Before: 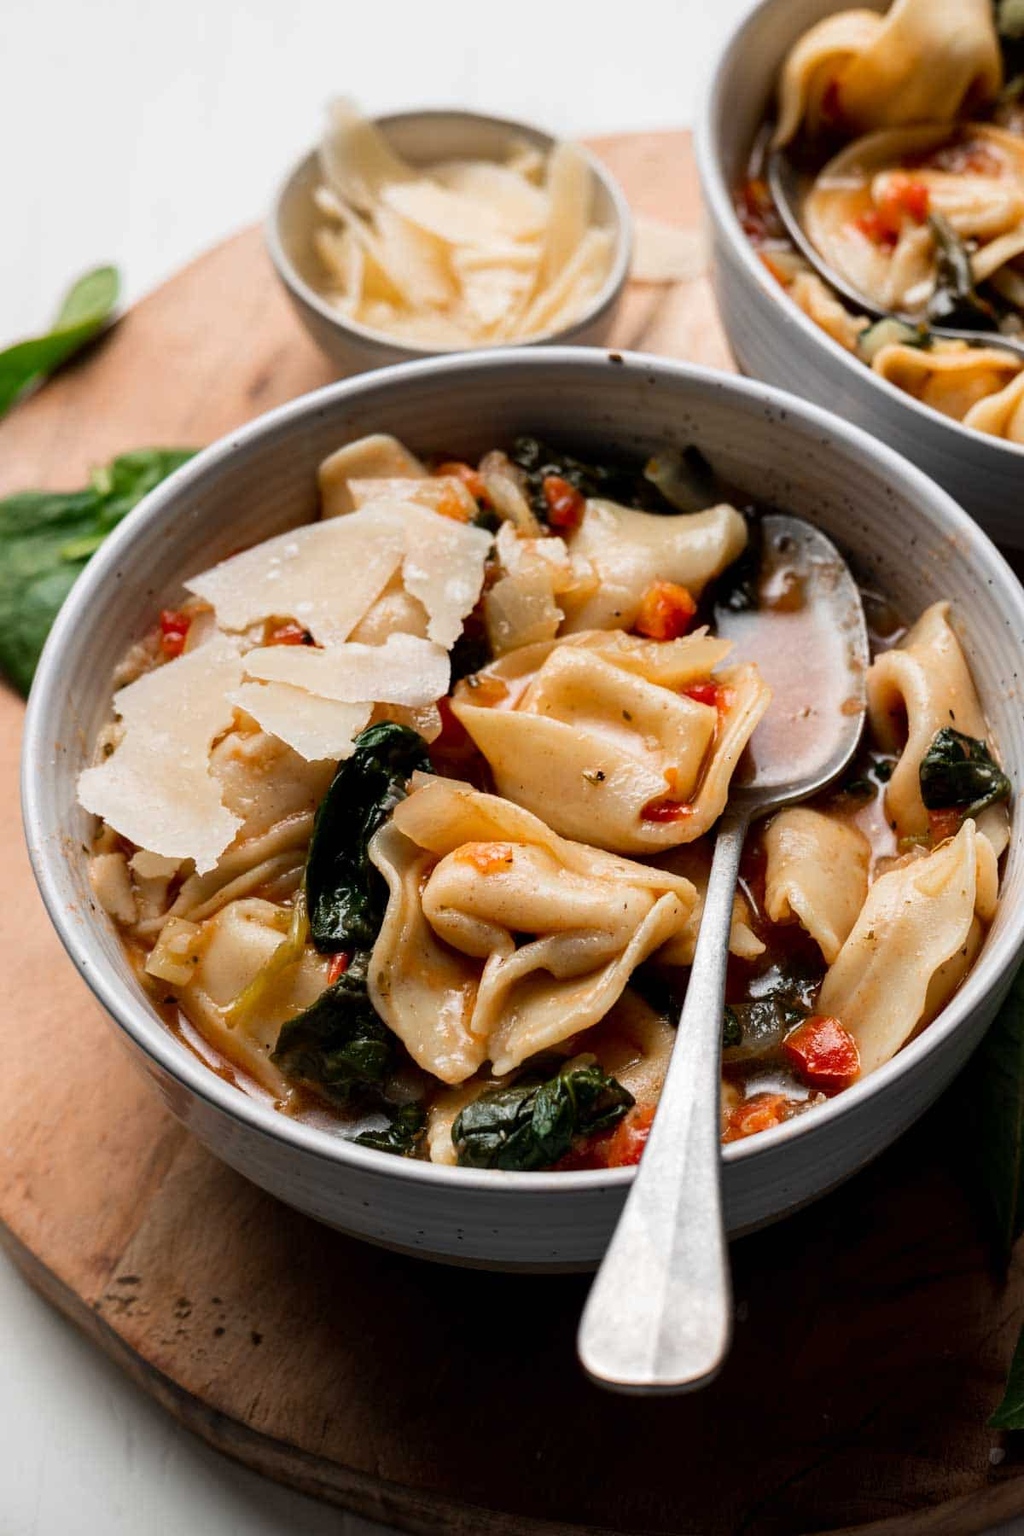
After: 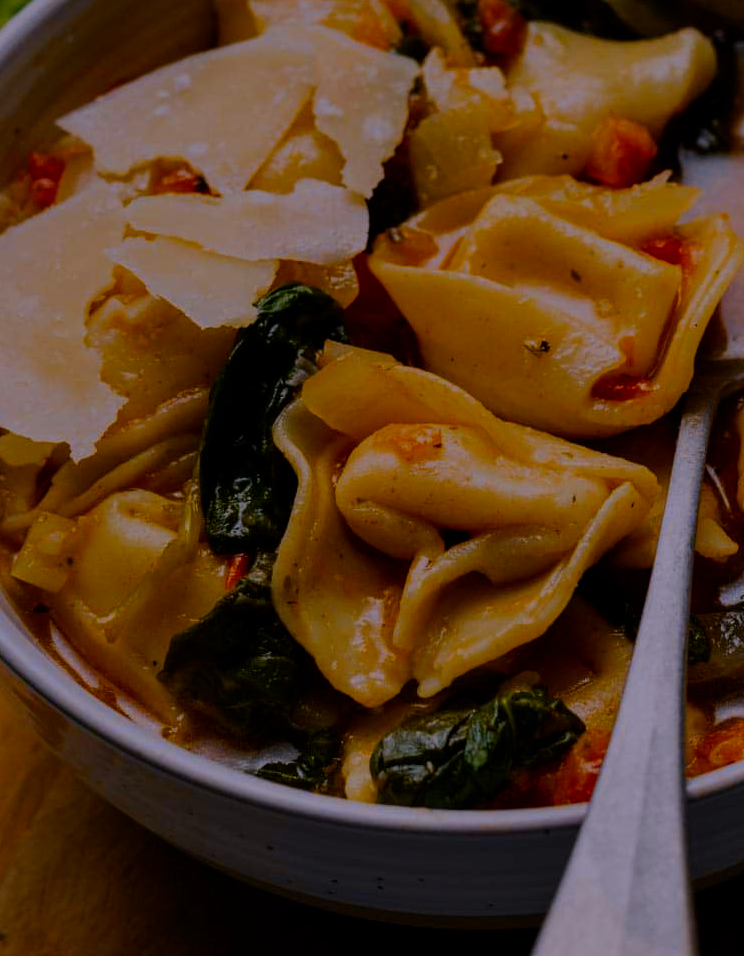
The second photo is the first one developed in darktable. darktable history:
shadows and highlights: shadows 19.13, highlights -83.41, soften with gaussian
crop: left 13.312%, top 31.28%, right 24.627%, bottom 15.582%
exposure: exposure -2.002 EV, compensate highlight preservation false
white balance: red 1.05, blue 1.072
color contrast: green-magenta contrast 1.12, blue-yellow contrast 1.95, unbound 0
color balance rgb: perceptual saturation grading › global saturation 30%, global vibrance 20%
